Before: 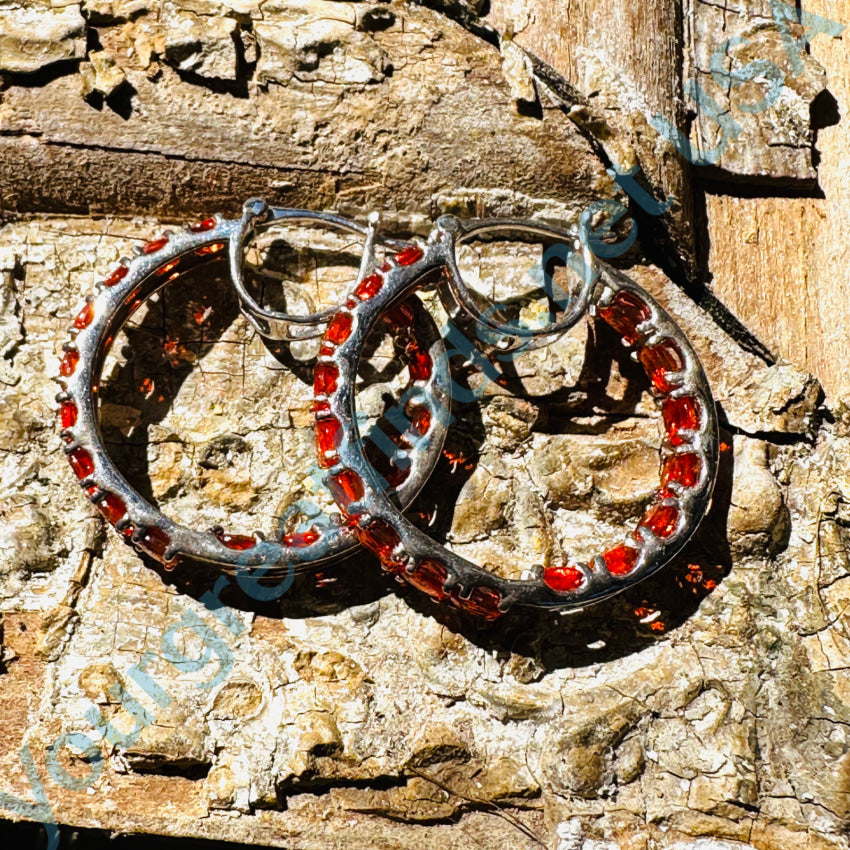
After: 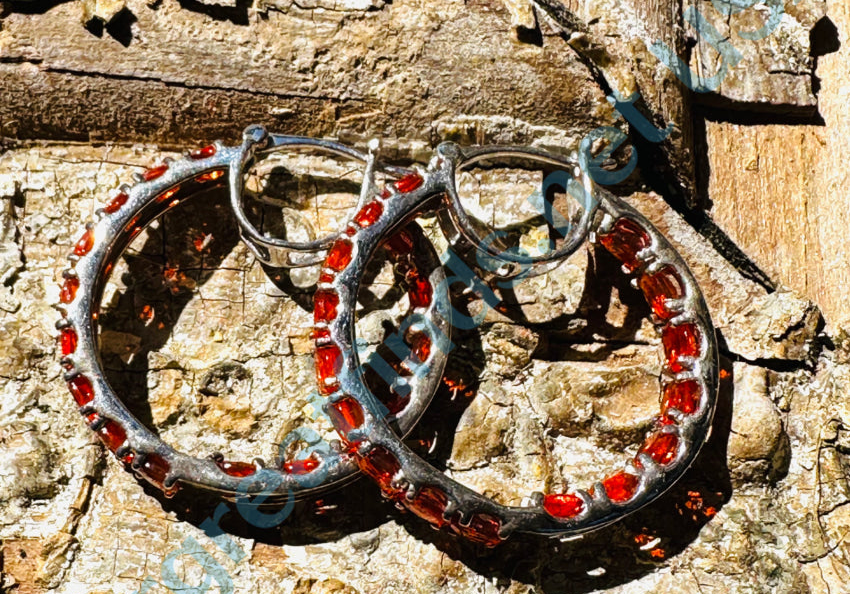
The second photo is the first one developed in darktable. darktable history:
crop and rotate: top 8.611%, bottom 21.431%
